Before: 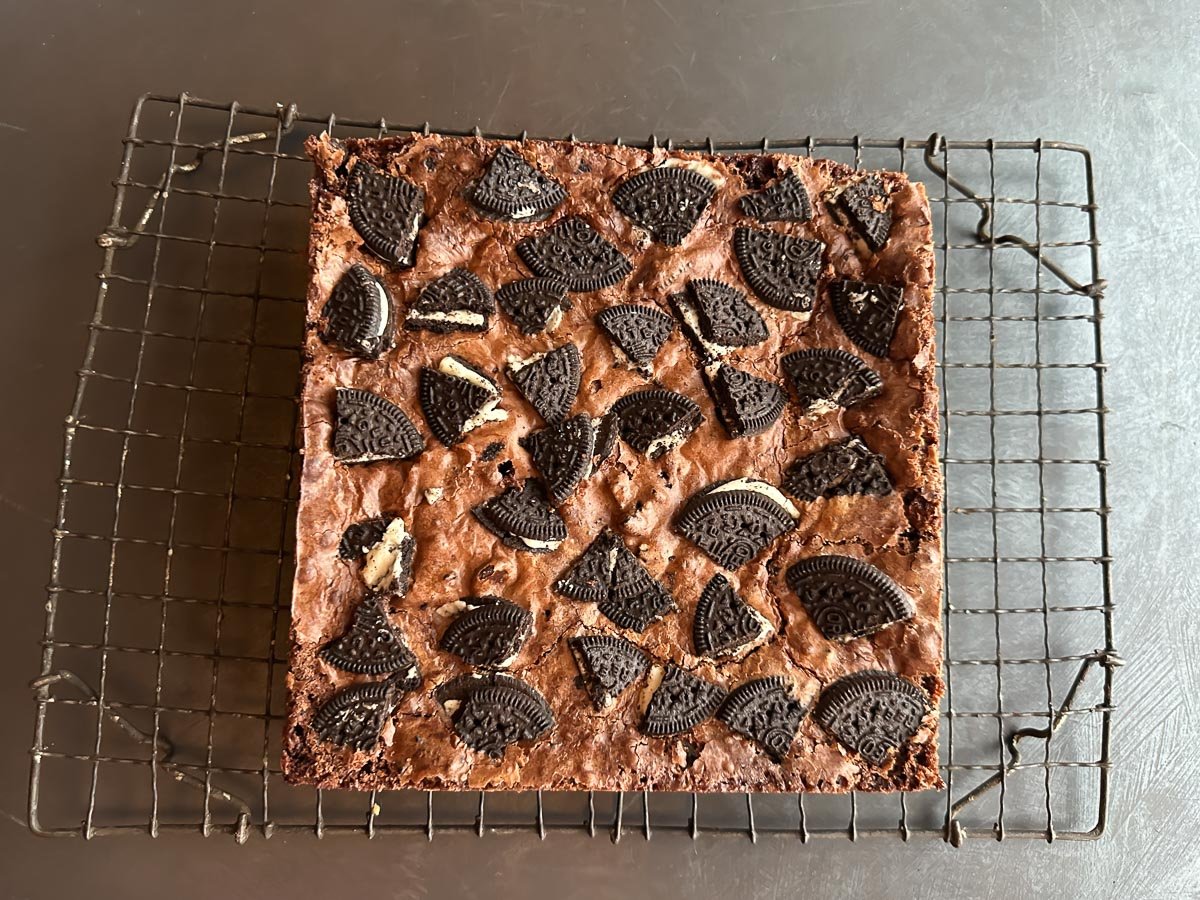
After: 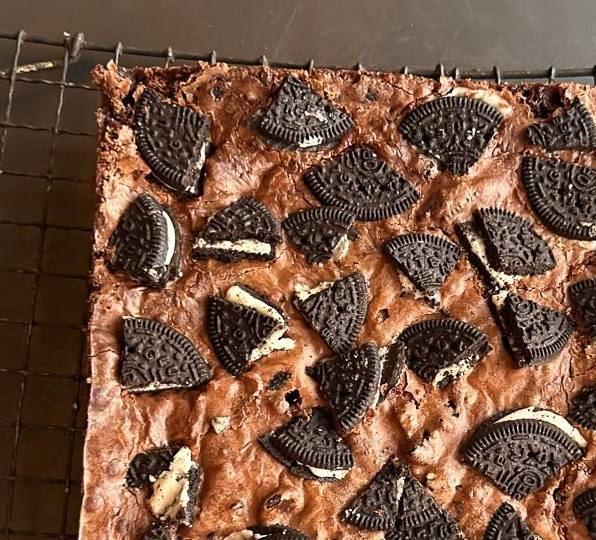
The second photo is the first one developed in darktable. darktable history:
crop: left 17.774%, top 7.897%, right 32.532%, bottom 32.065%
